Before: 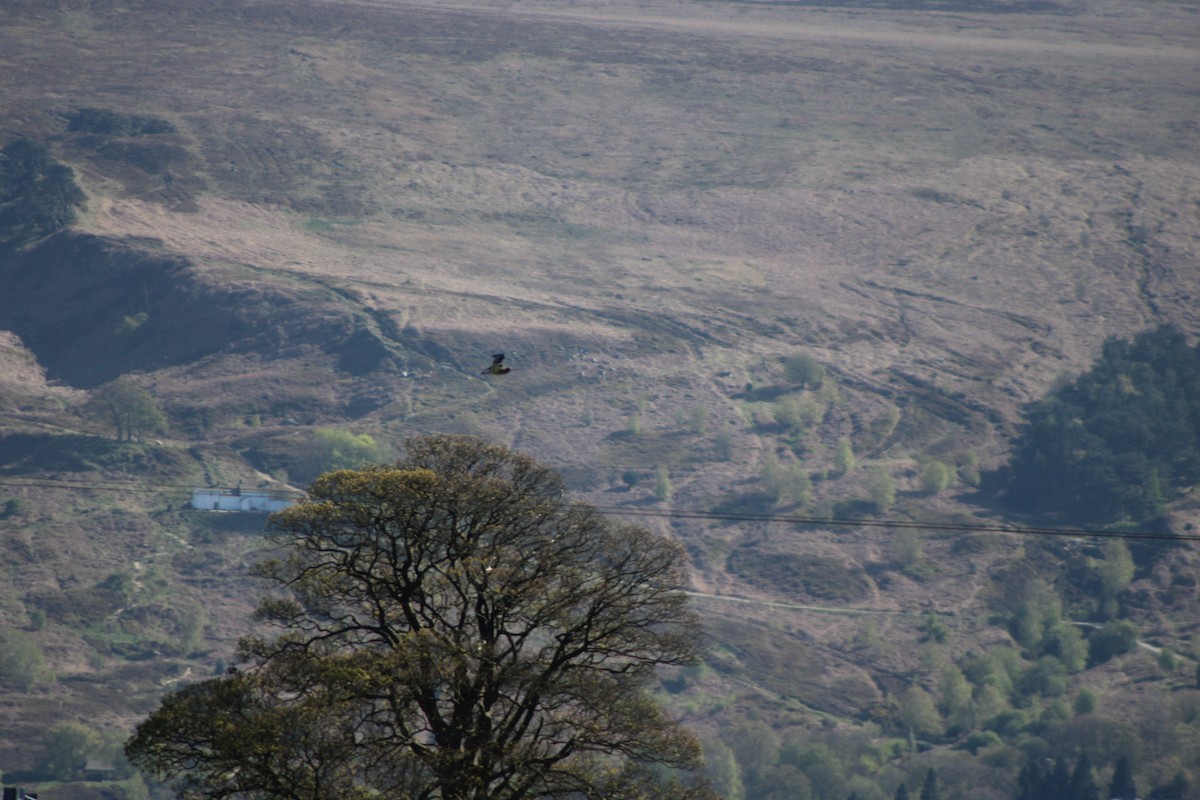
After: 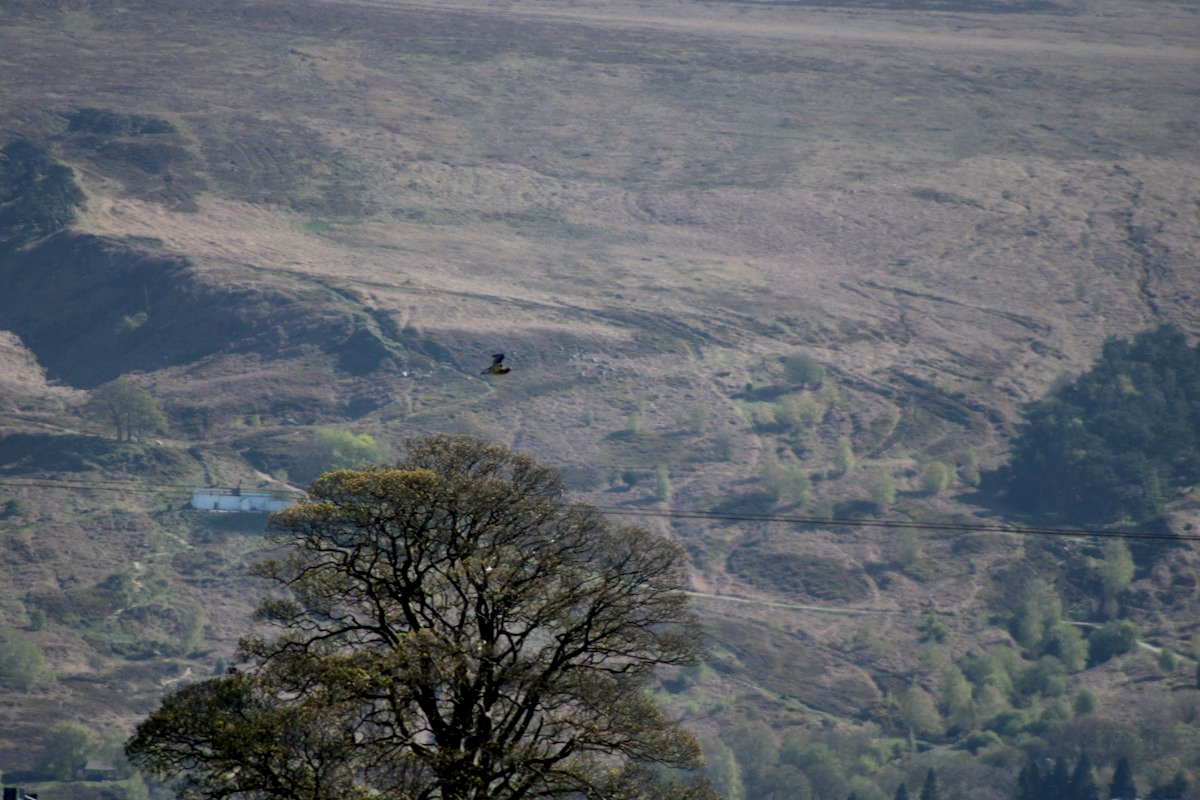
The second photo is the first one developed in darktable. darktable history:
exposure: black level correction 0.007, compensate highlight preservation false
shadows and highlights: shadows 37.33, highlights -28.2, soften with gaussian
